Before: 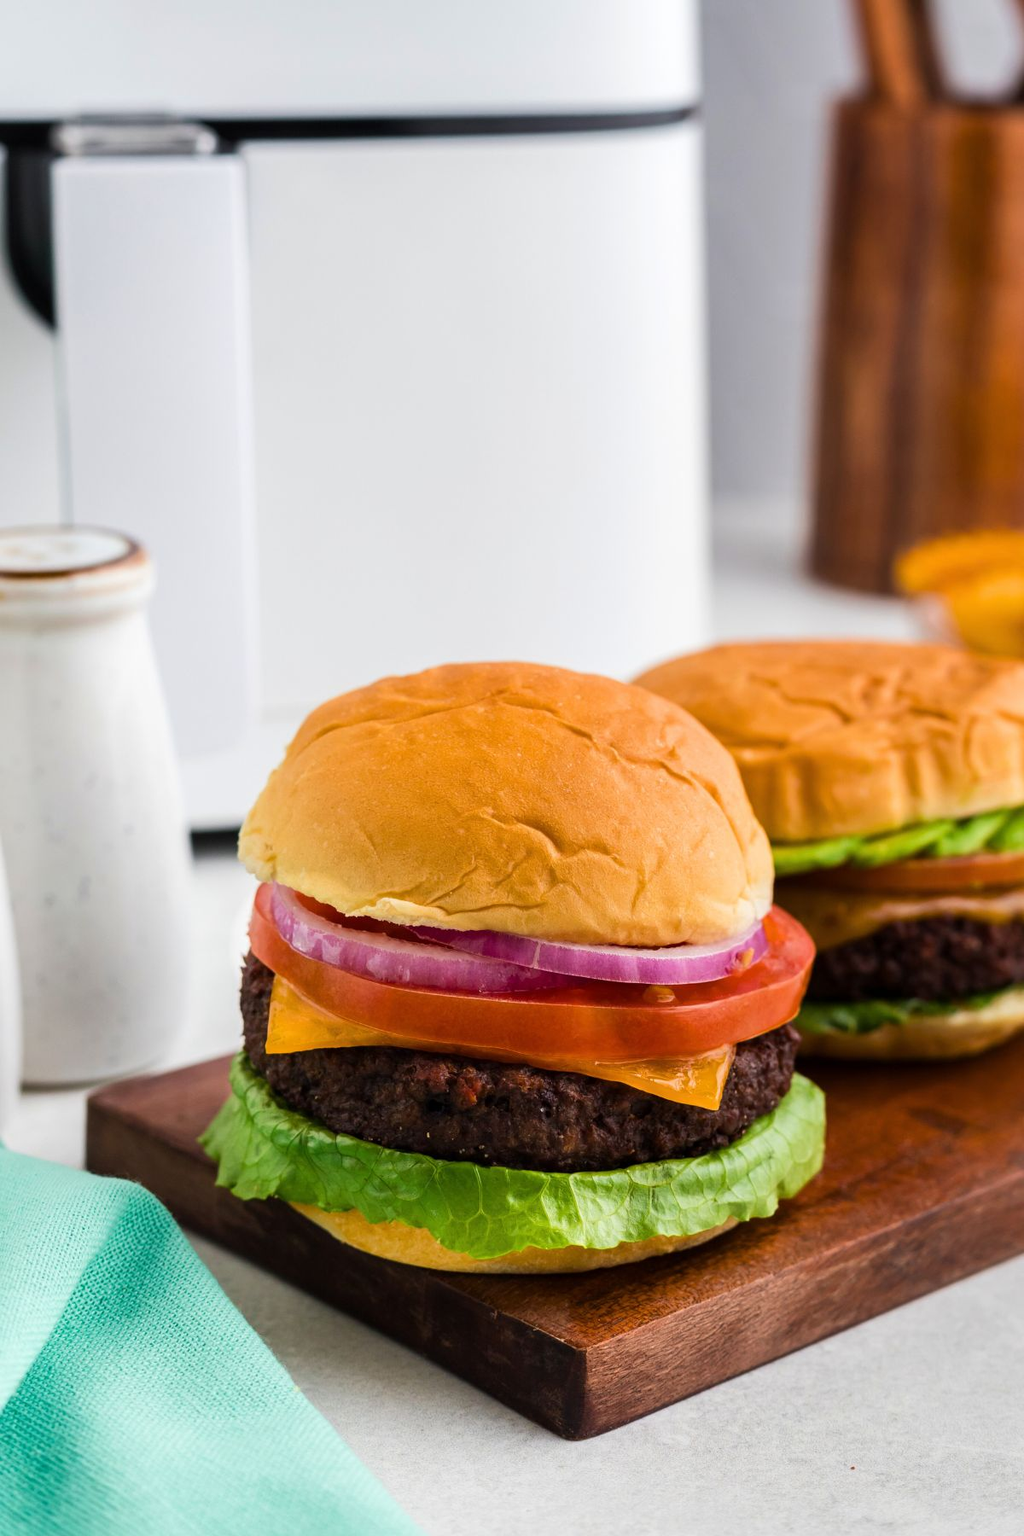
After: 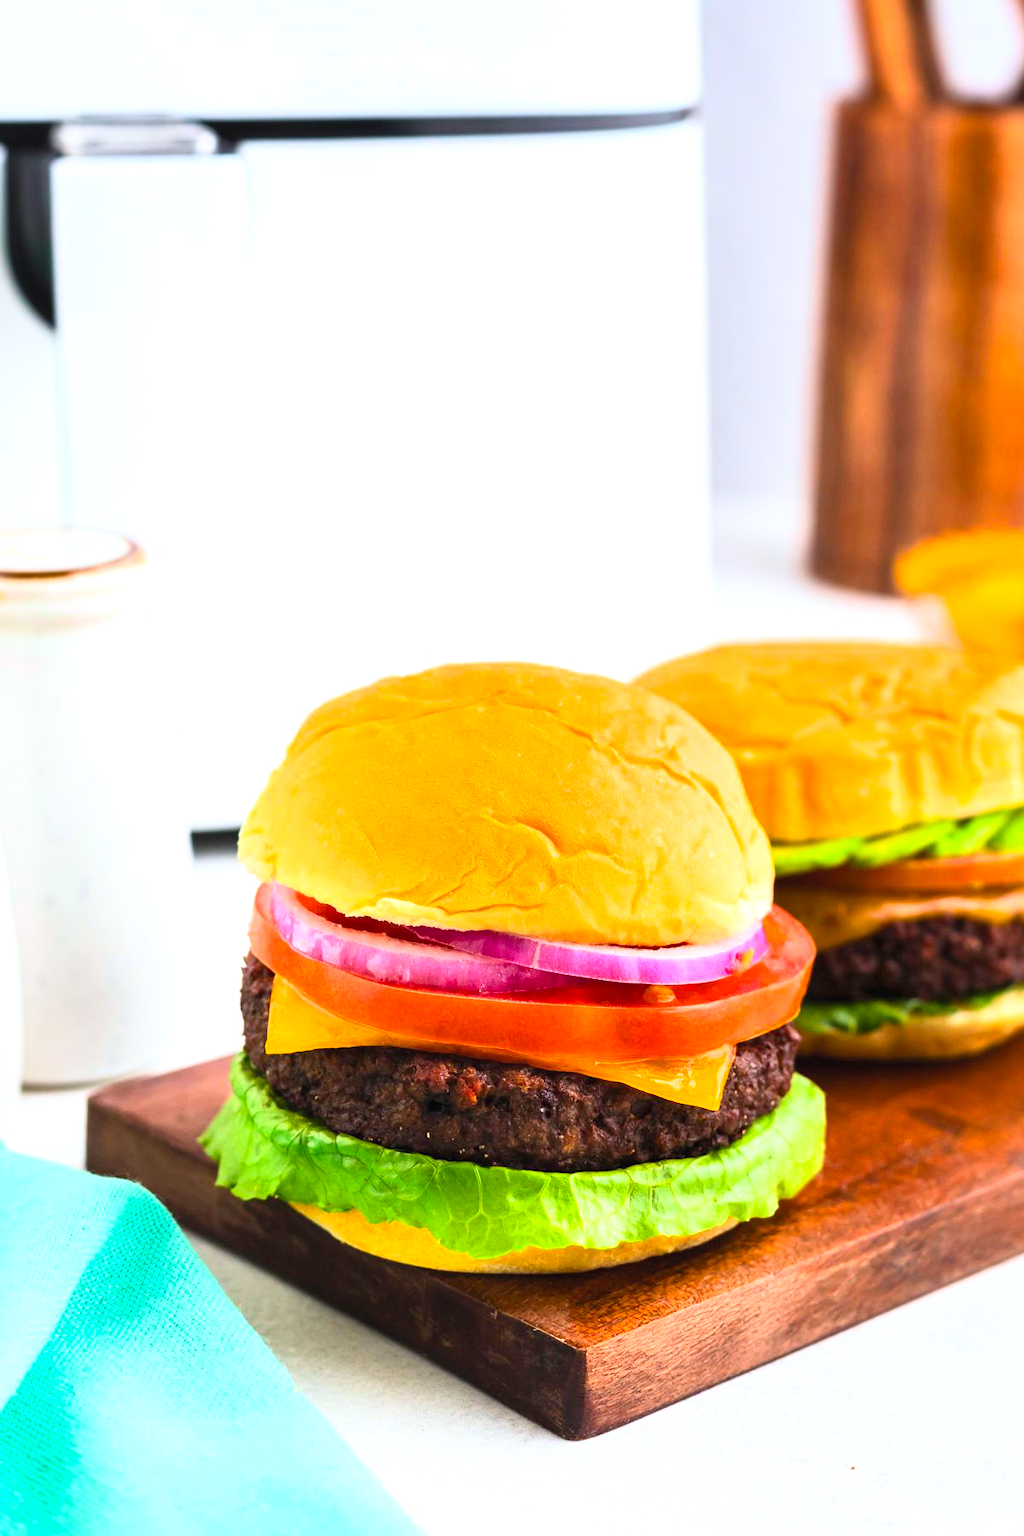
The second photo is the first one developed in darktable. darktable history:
contrast brightness saturation: contrast 0.24, brightness 0.26, saturation 0.39
exposure: black level correction 0, exposure 0.7 EV, compensate highlight preservation false
white balance: red 0.982, blue 1.018
